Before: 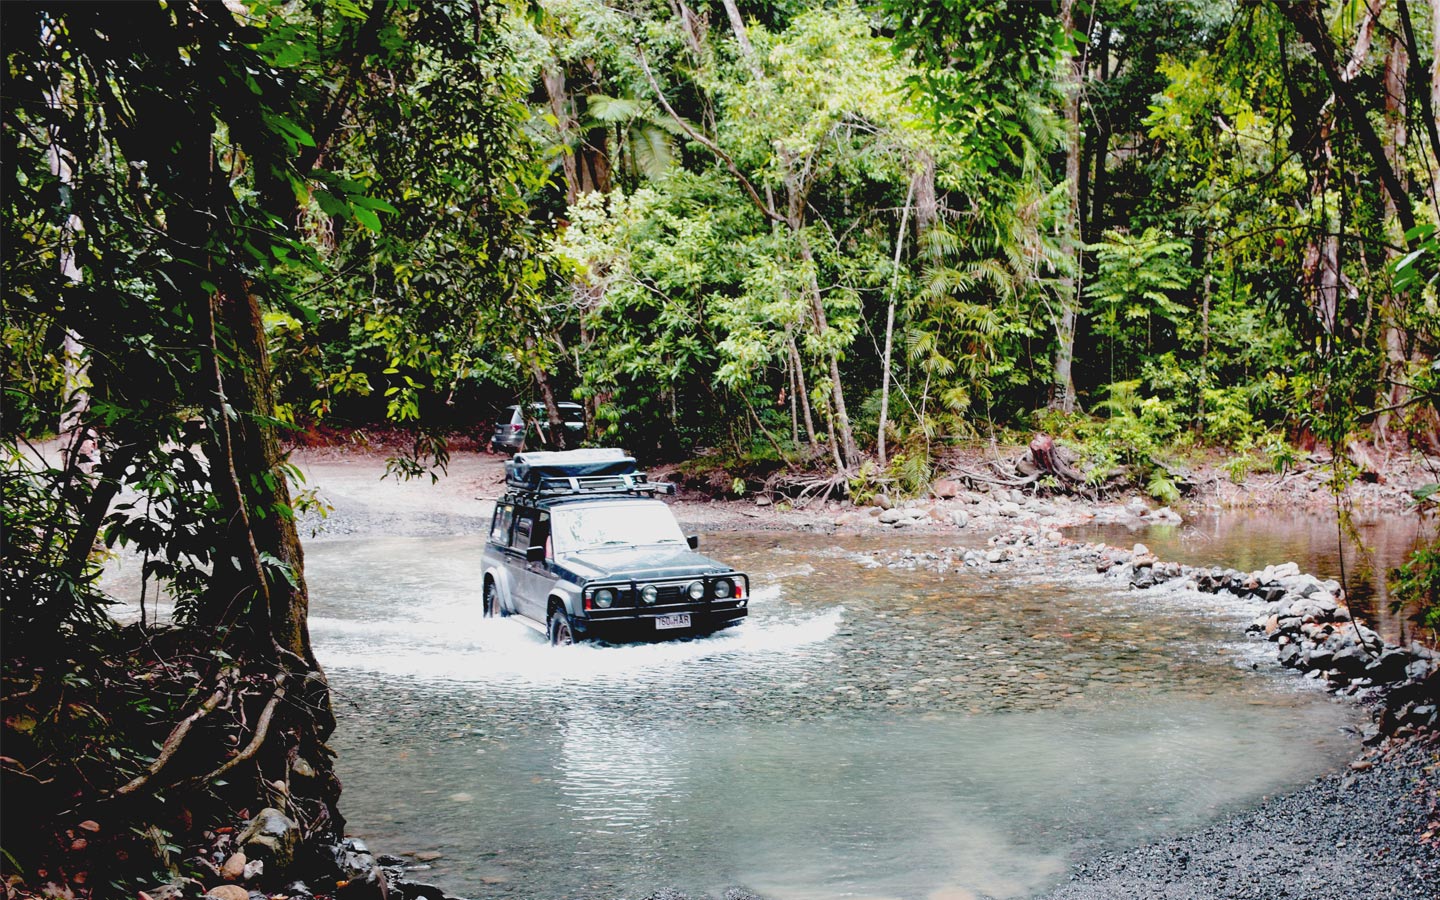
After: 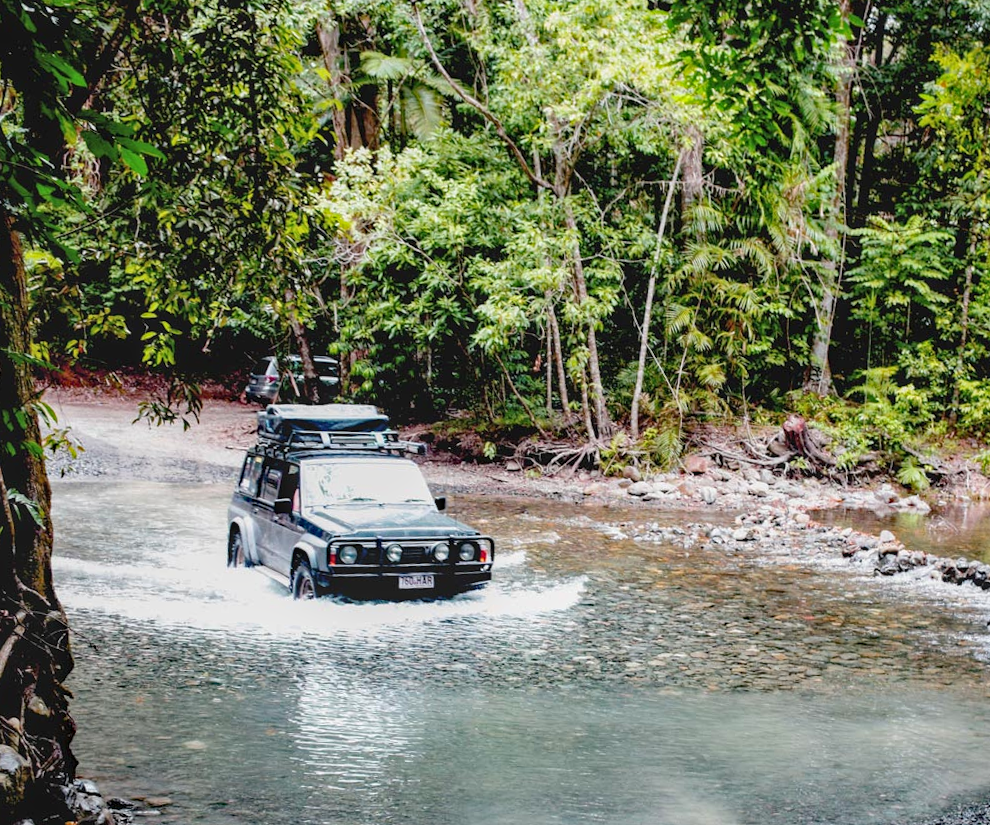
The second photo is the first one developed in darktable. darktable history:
haze removal: compatibility mode true, adaptive false
white balance: emerald 1
crop and rotate: angle -3.27°, left 14.277%, top 0.028%, right 10.766%, bottom 0.028%
local contrast: on, module defaults
